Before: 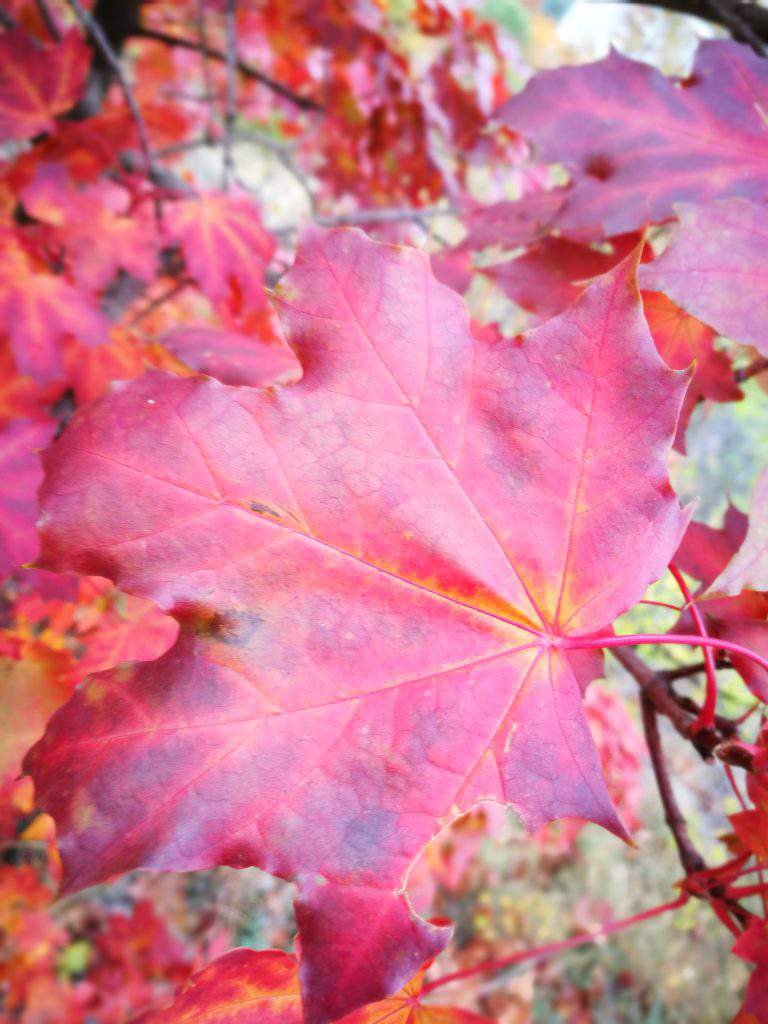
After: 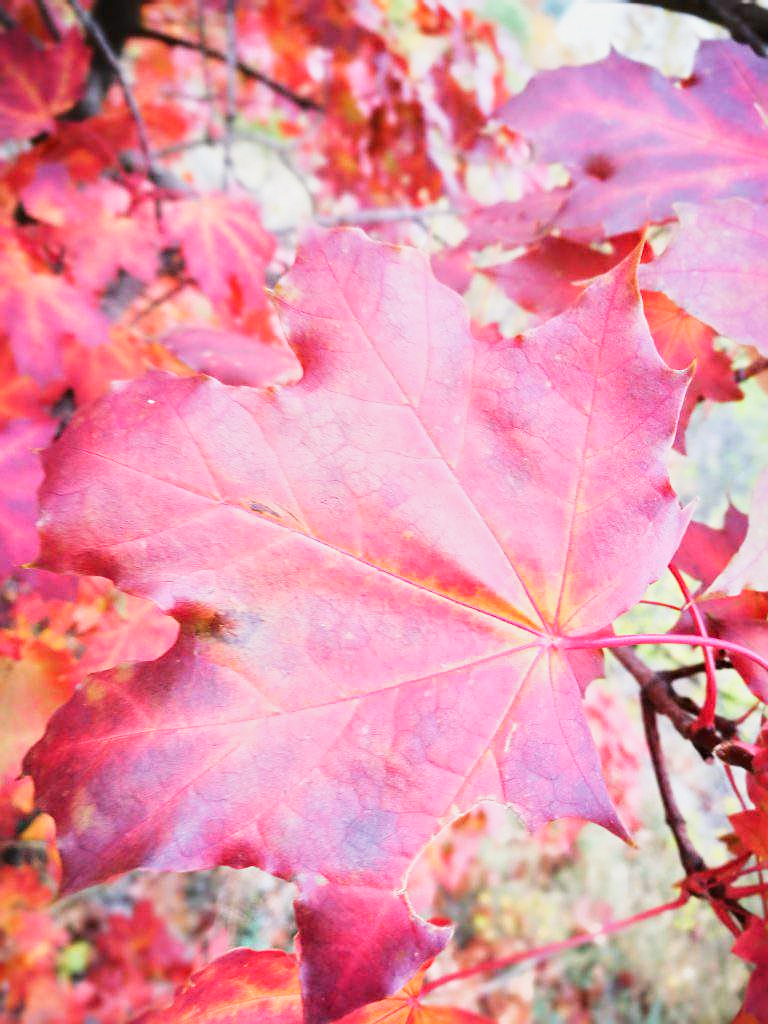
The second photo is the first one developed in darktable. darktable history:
tone equalizer: -8 EV 0.001 EV, -7 EV -0.002 EV, -6 EV 0.002 EV, -5 EV -0.03 EV, -4 EV -0.116 EV, -3 EV -0.169 EV, -2 EV 0.24 EV, -1 EV 0.702 EV, +0 EV 0.493 EV
sigmoid: contrast 1.22, skew 0.65
sharpen: on, module defaults
